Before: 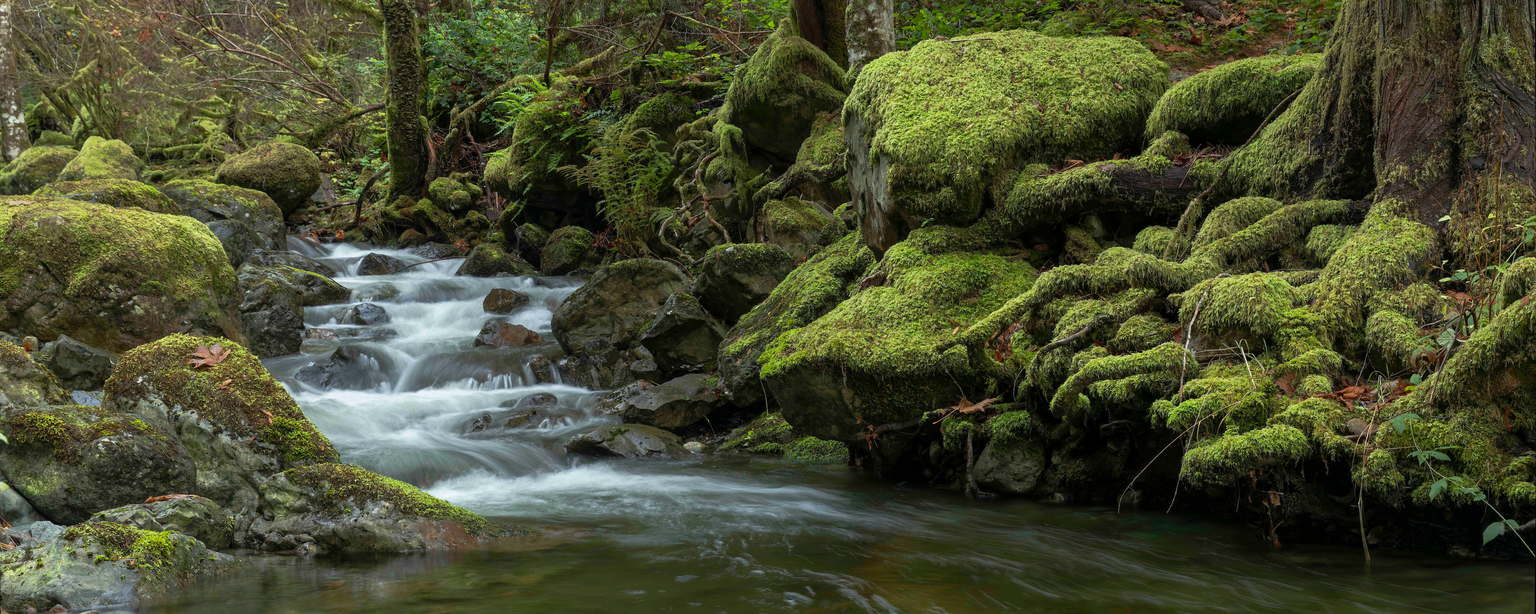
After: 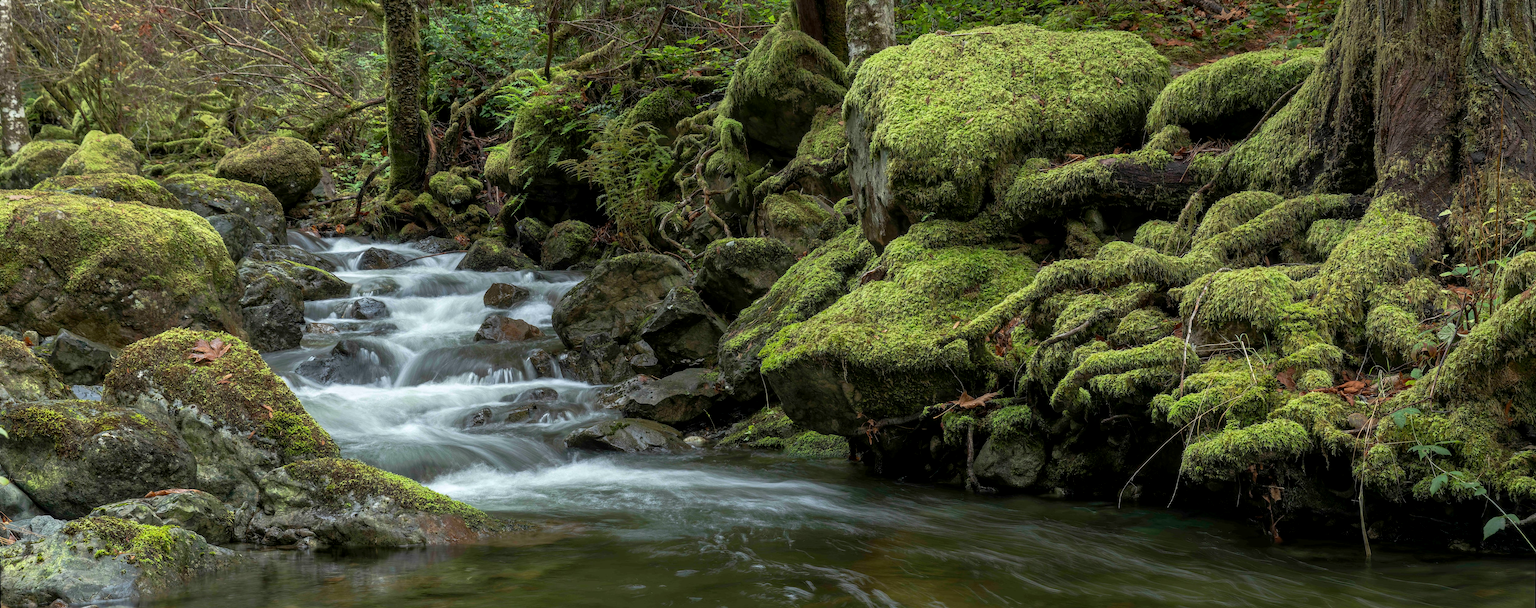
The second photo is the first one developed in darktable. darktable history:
crop: top 1.049%, right 0.001%
local contrast: on, module defaults
